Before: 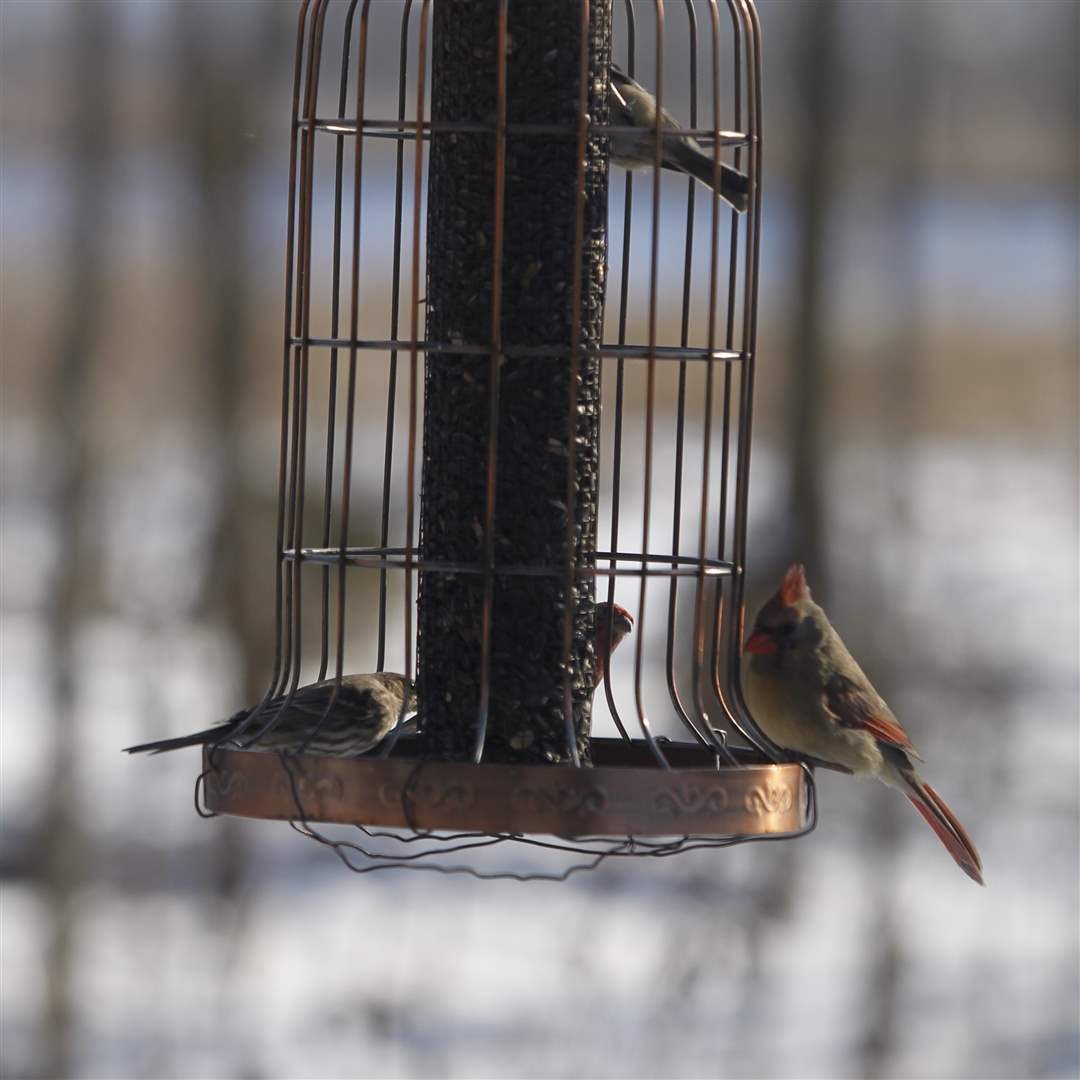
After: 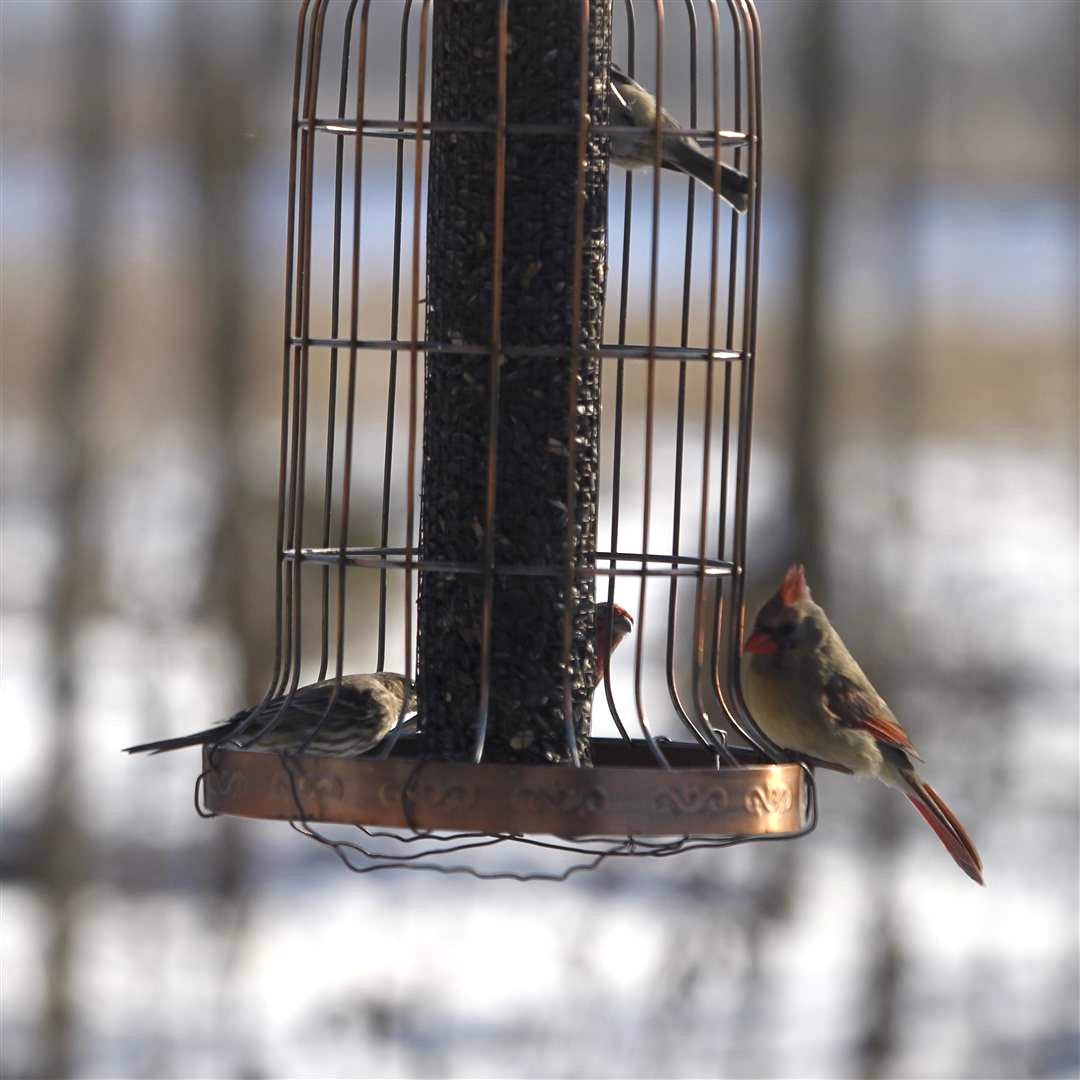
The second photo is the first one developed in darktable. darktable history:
contrast equalizer: octaves 7, y [[0.524 ×6], [0.512 ×6], [0.379 ×6], [0 ×6], [0 ×6]], mix 0.318
exposure: black level correction 0.001, exposure 0.499 EV, compensate highlight preservation false
shadows and highlights: radius 265.52, soften with gaussian
